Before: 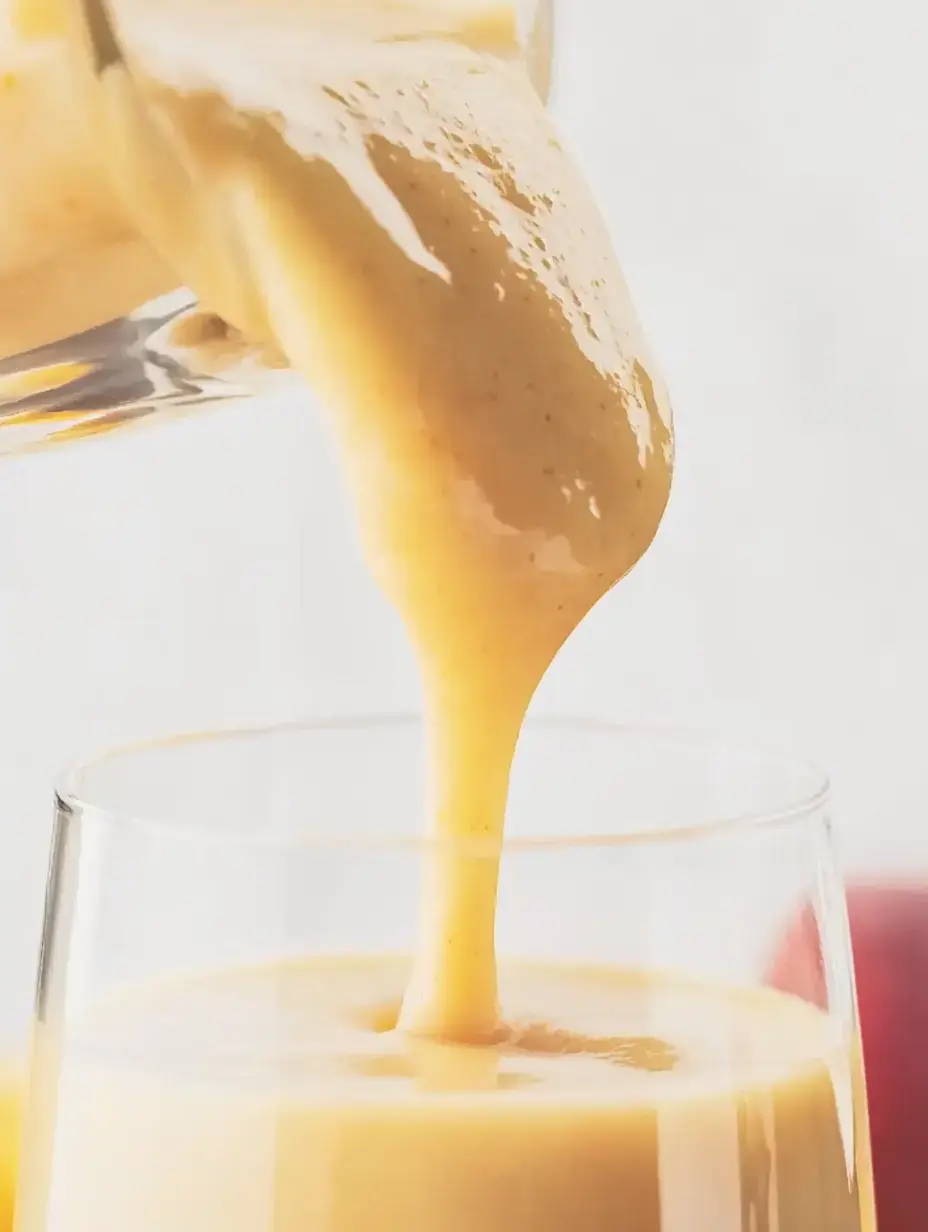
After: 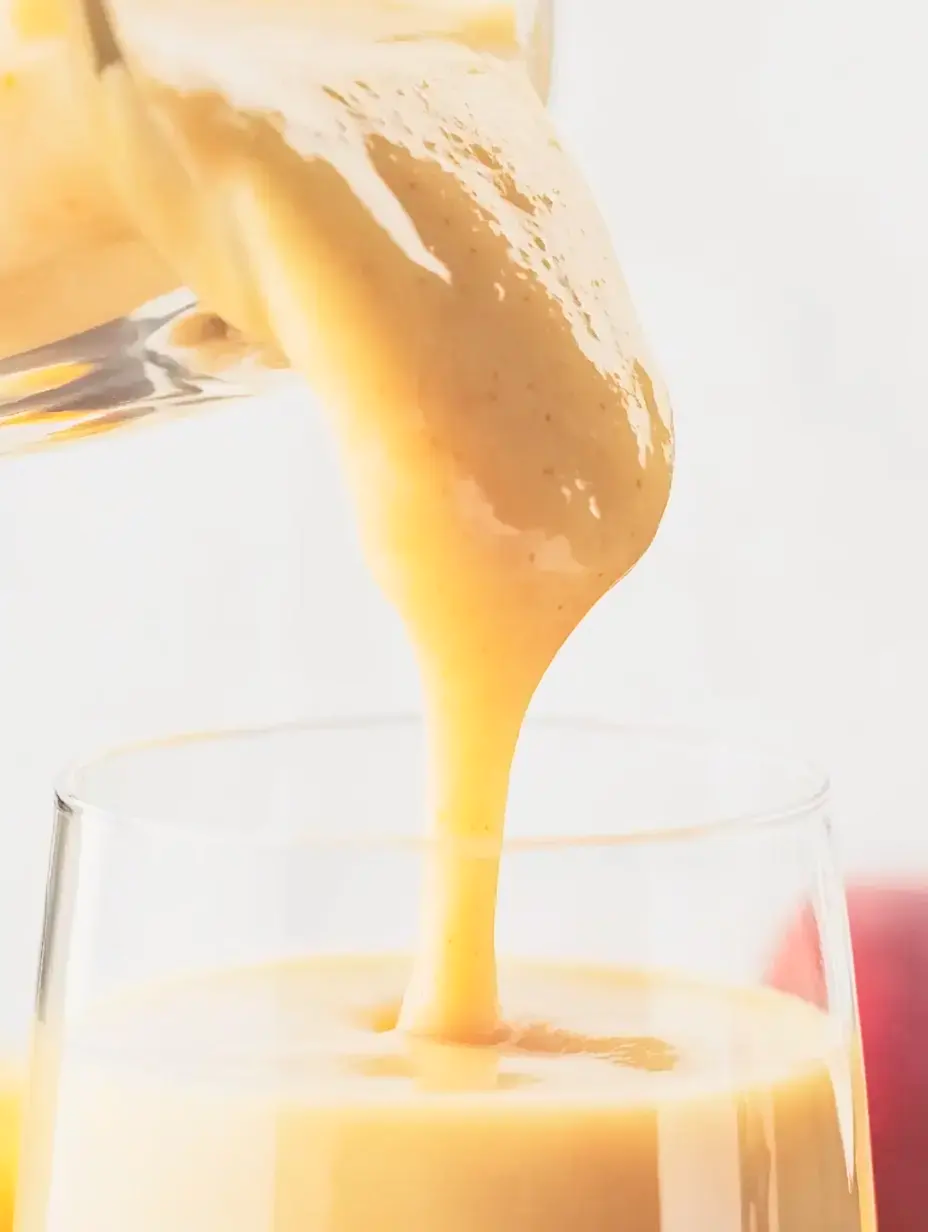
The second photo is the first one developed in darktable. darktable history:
tone curve: curves: ch0 [(0, 0) (0.003, 0.01) (0.011, 0.01) (0.025, 0.011) (0.044, 0.019) (0.069, 0.032) (0.1, 0.054) (0.136, 0.088) (0.177, 0.138) (0.224, 0.214) (0.277, 0.297) (0.335, 0.391) (0.399, 0.469) (0.468, 0.551) (0.543, 0.622) (0.623, 0.699) (0.709, 0.775) (0.801, 0.85) (0.898, 0.929) (1, 1)], color space Lab, linked channels, preserve colors none
